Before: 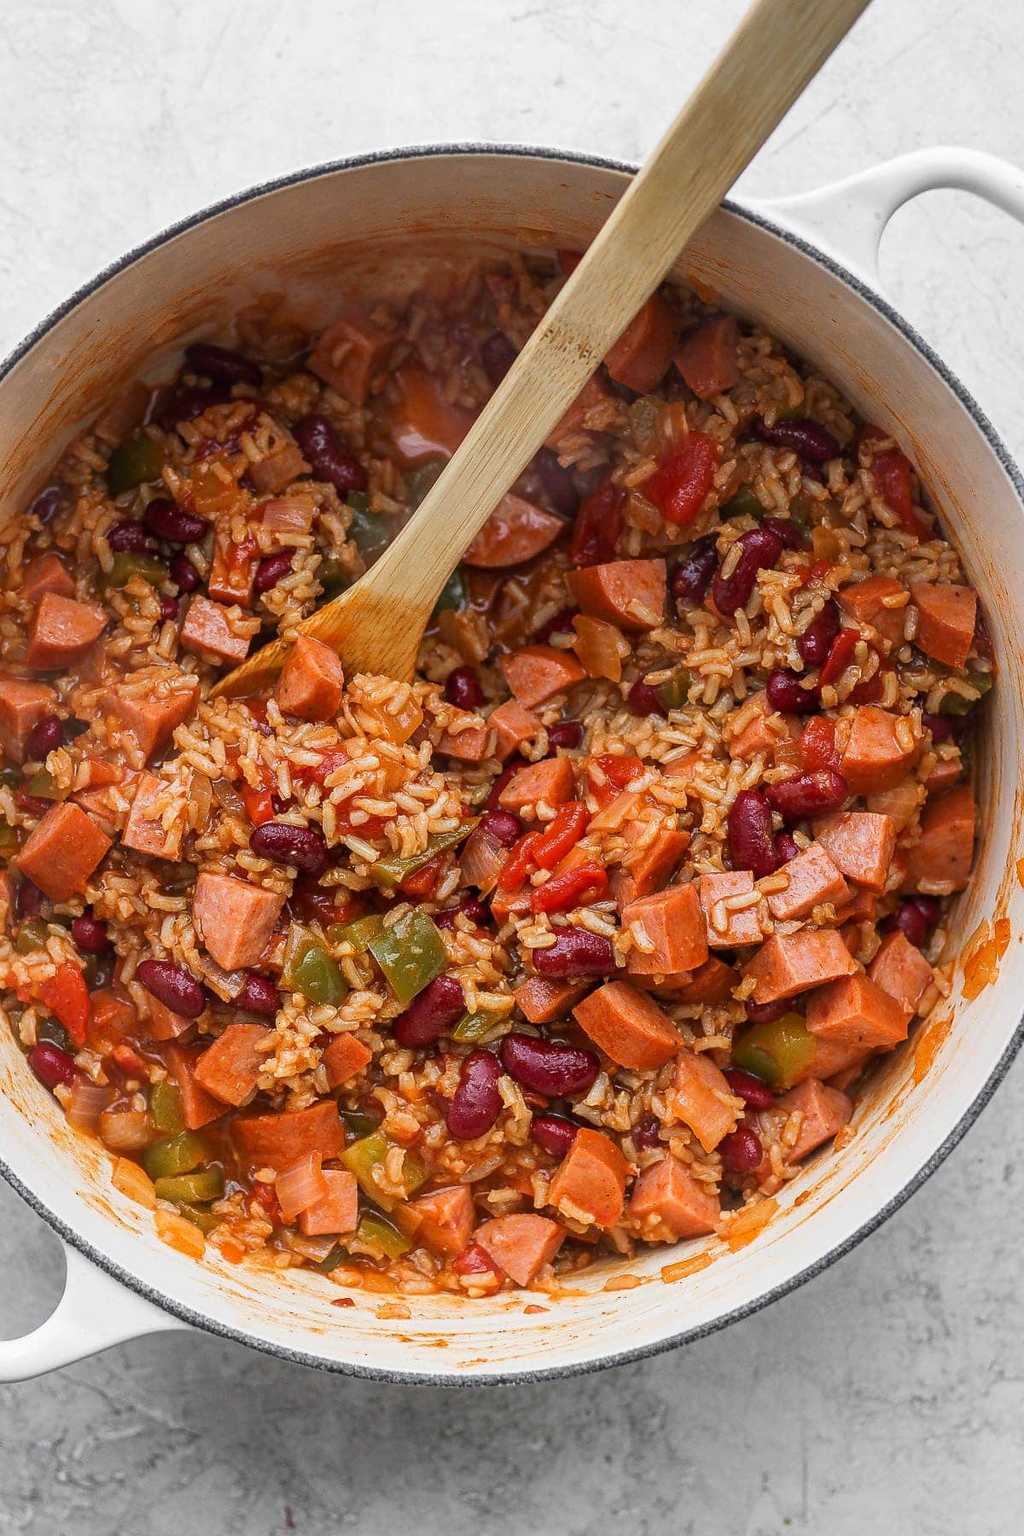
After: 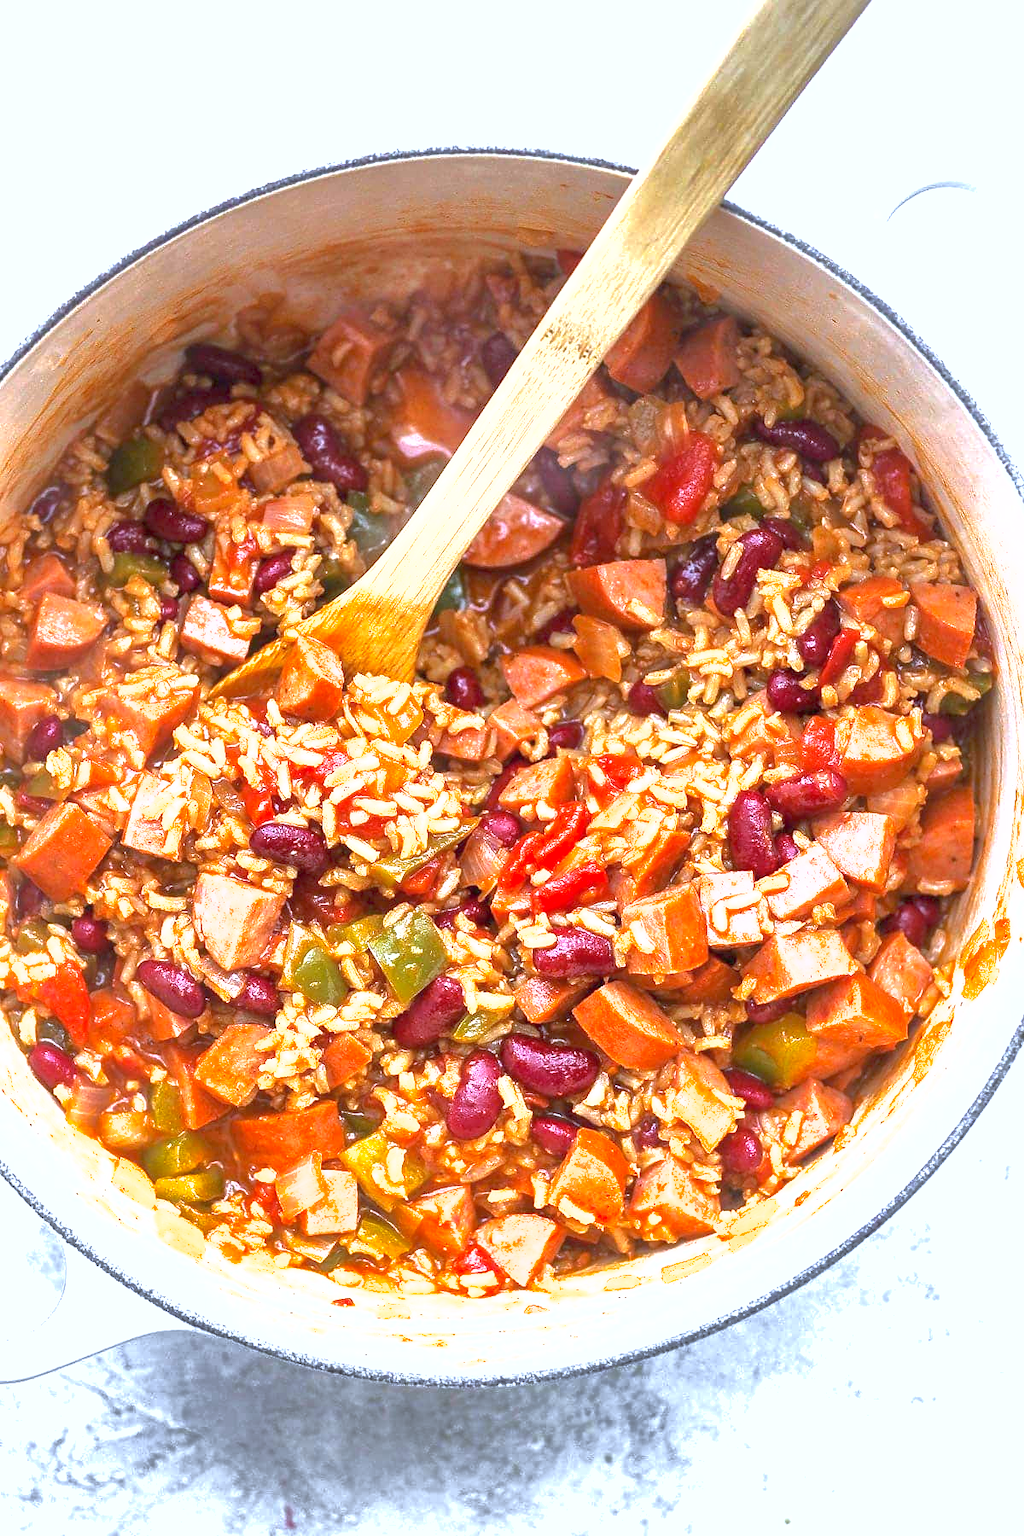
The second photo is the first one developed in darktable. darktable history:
white balance: red 0.926, green 1.003, blue 1.133
shadows and highlights: on, module defaults
exposure: black level correction 0, exposure 1.741 EV, compensate exposure bias true, compensate highlight preservation false
